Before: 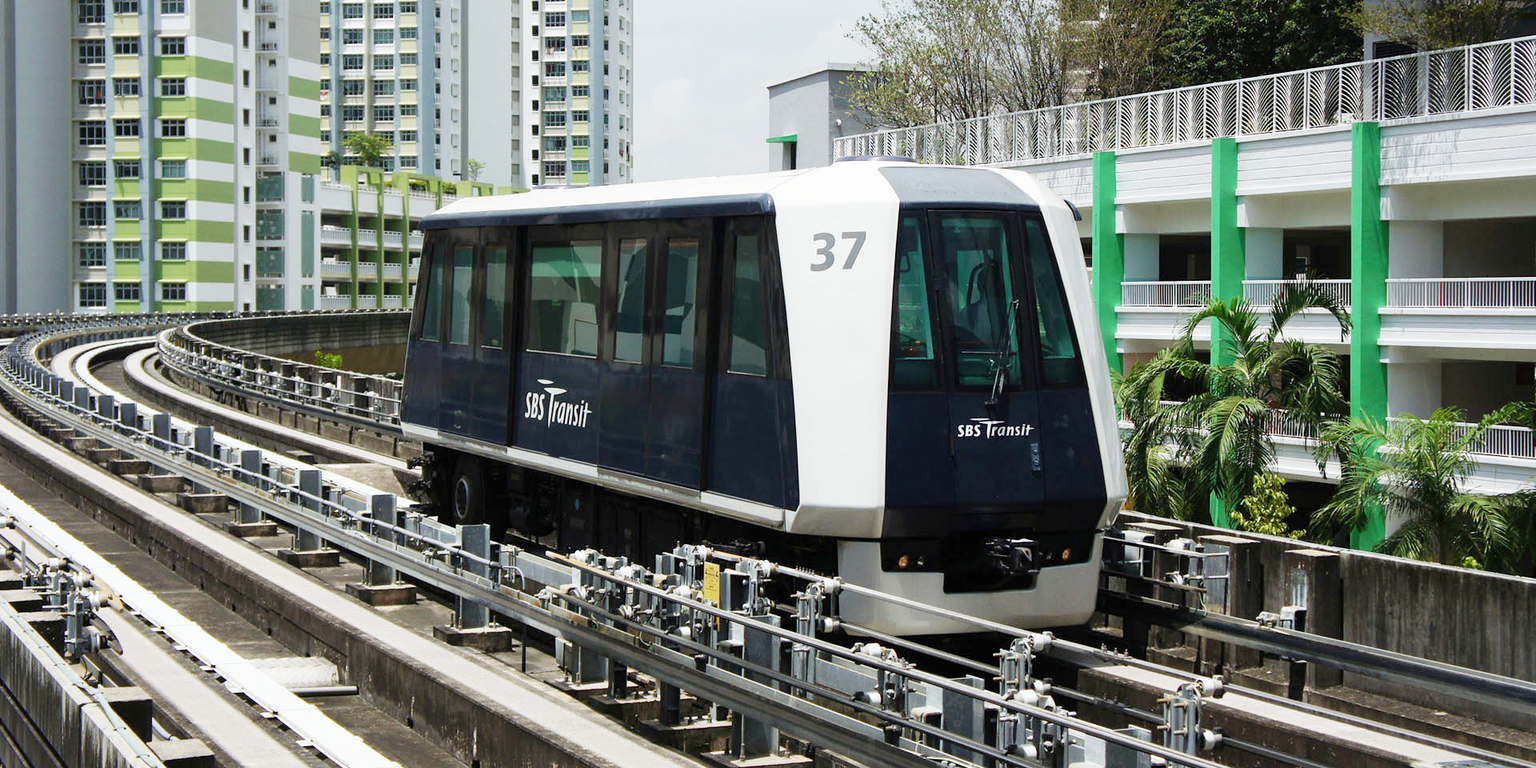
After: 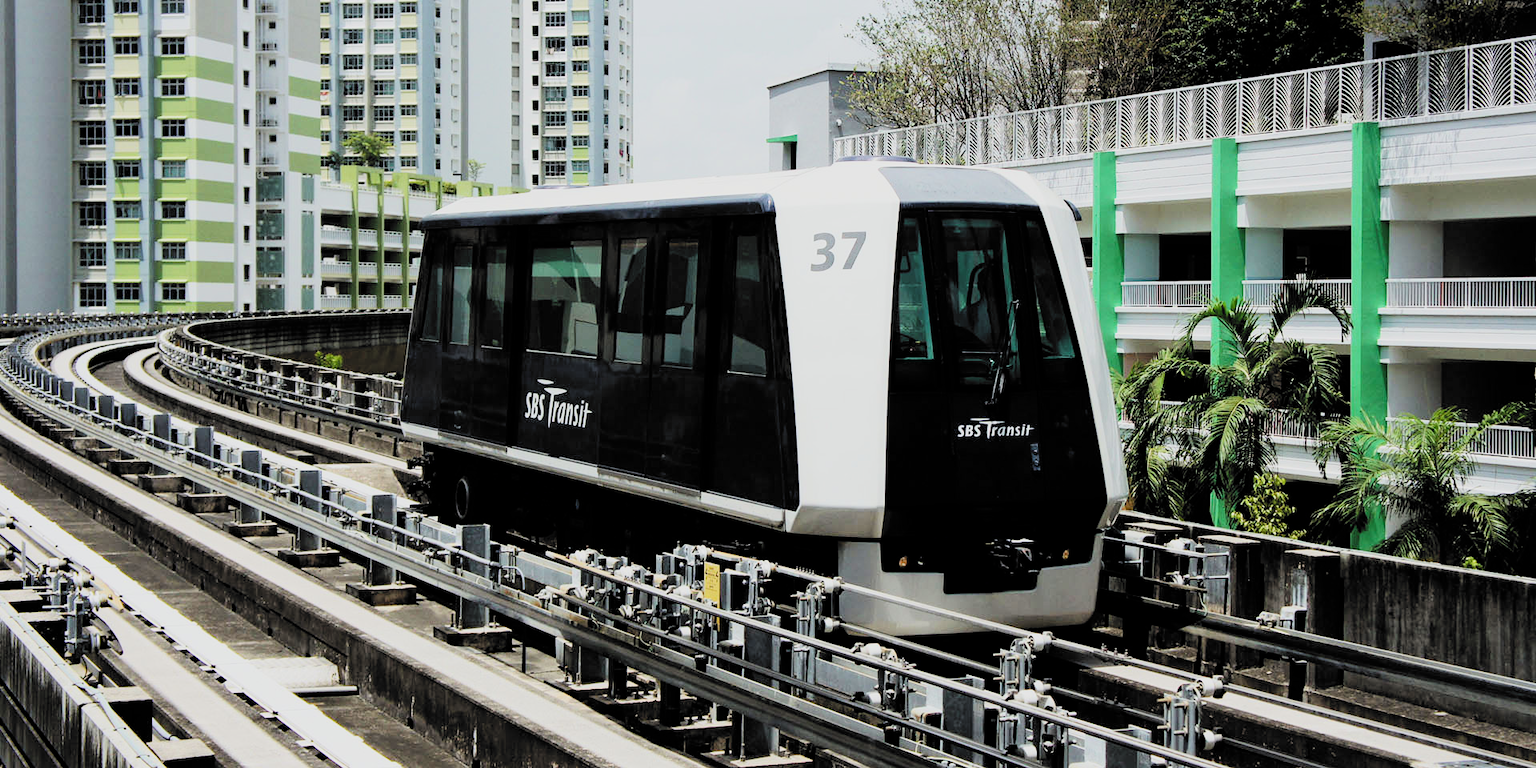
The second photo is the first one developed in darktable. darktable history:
contrast brightness saturation: contrast 0.072
filmic rgb: black relative exposure -5.13 EV, white relative exposure 3.96 EV, threshold 5.96 EV, hardness 2.88, contrast 1.299, highlights saturation mix -31.18%, color science v6 (2022), enable highlight reconstruction true
